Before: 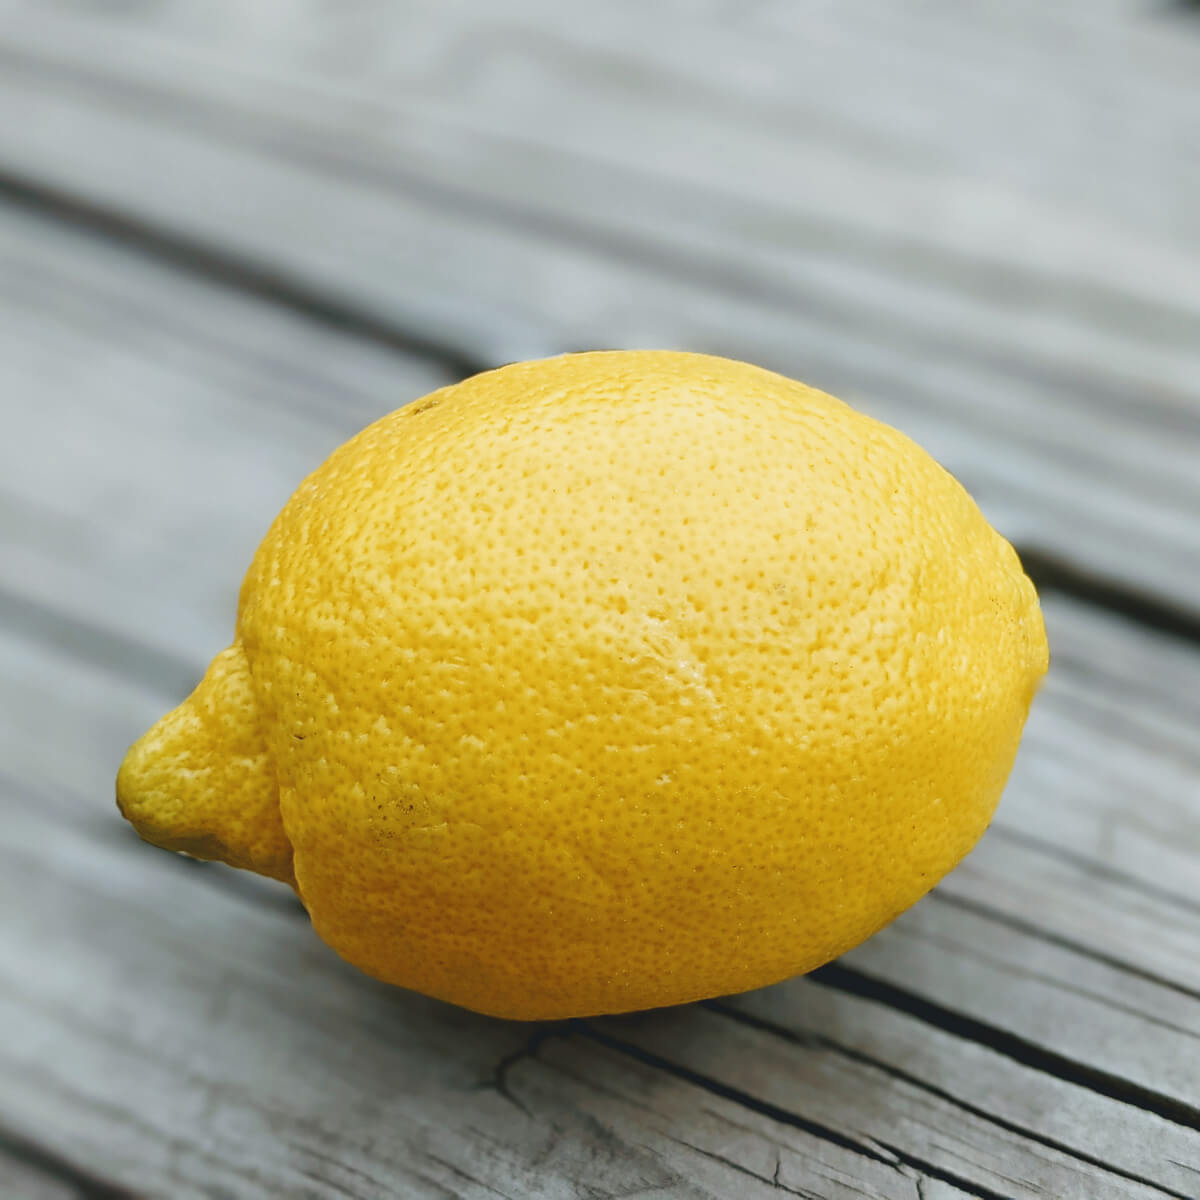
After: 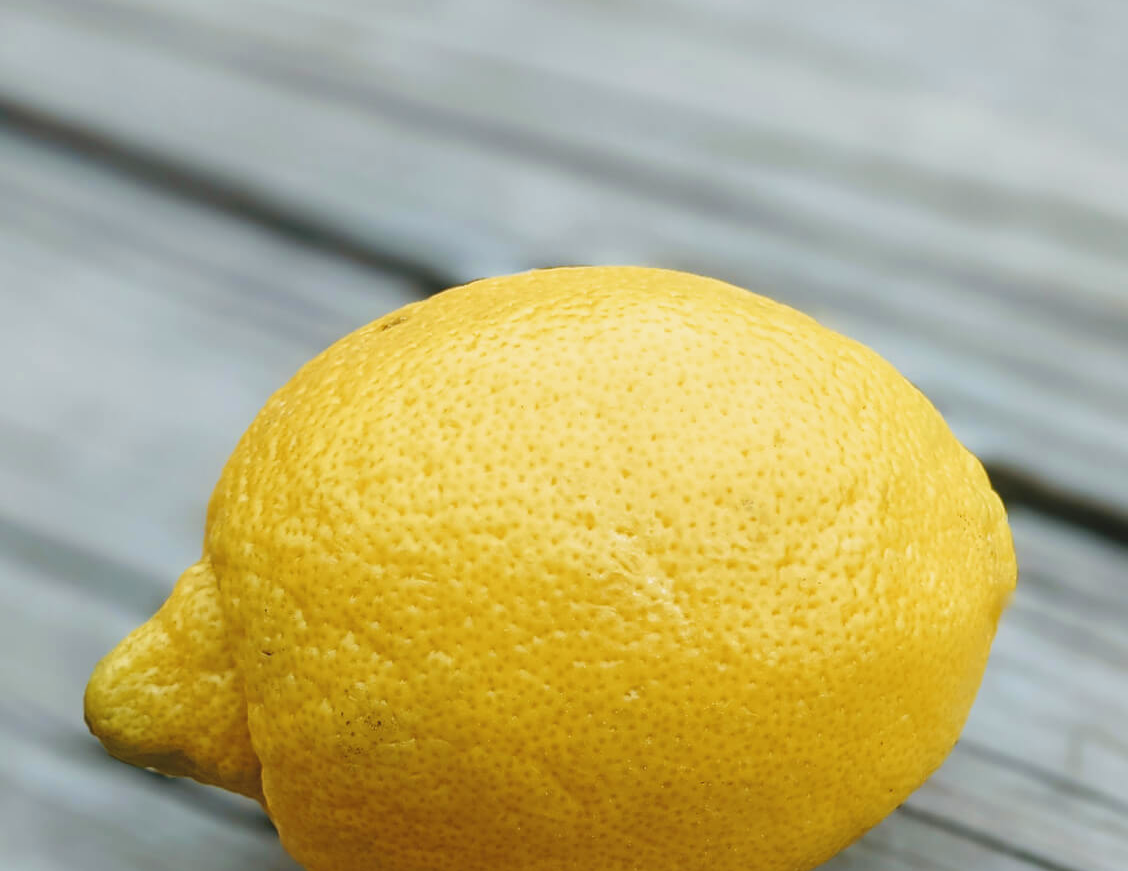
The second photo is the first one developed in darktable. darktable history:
crop: left 2.717%, top 7.032%, right 3.244%, bottom 20.317%
velvia: on, module defaults
